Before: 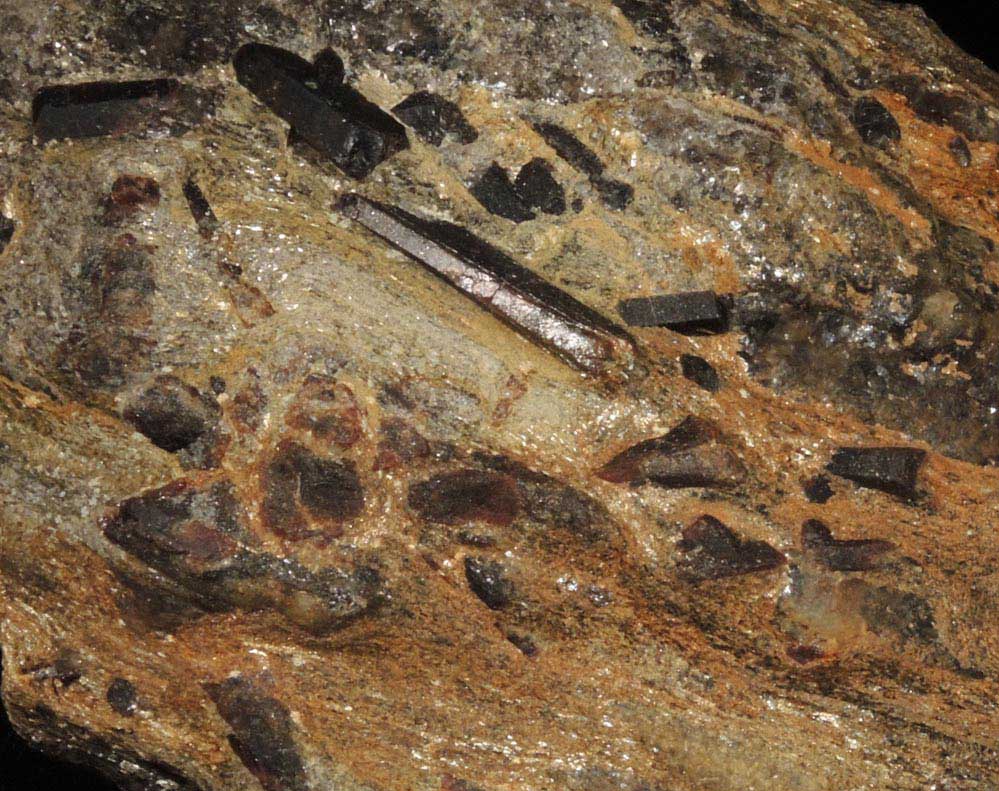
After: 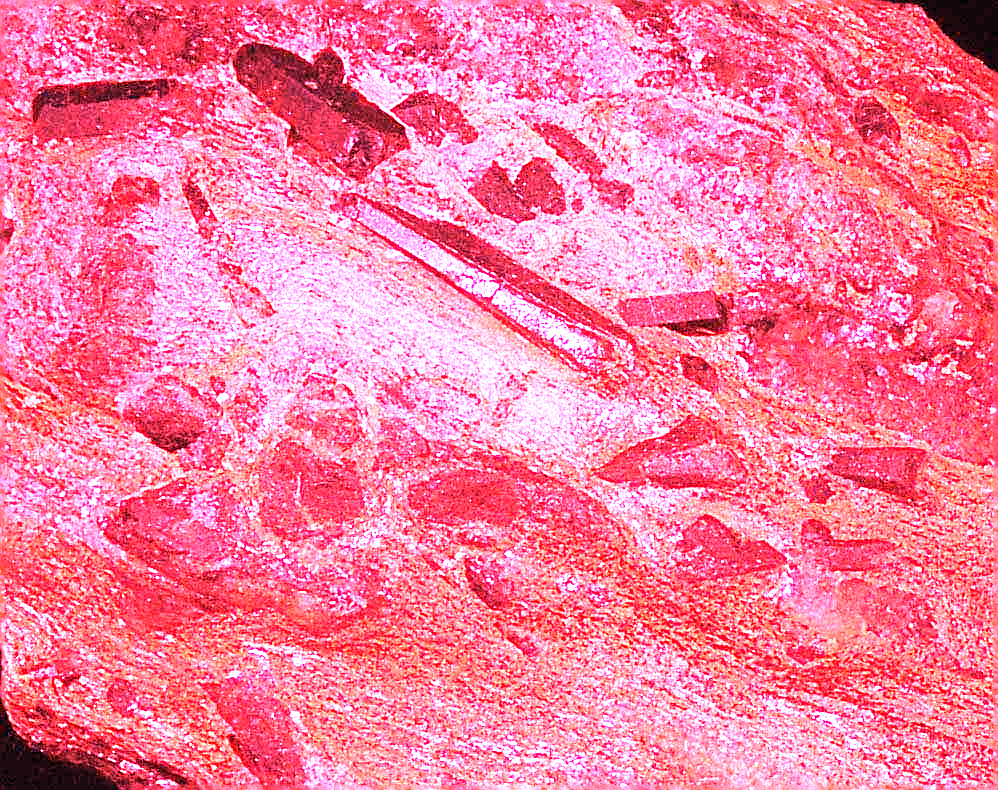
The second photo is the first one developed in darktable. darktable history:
exposure: black level correction 0, exposure 0.7 EV, compensate exposure bias true, compensate highlight preservation false
white balance: red 4.26, blue 1.802
sharpen: on, module defaults
